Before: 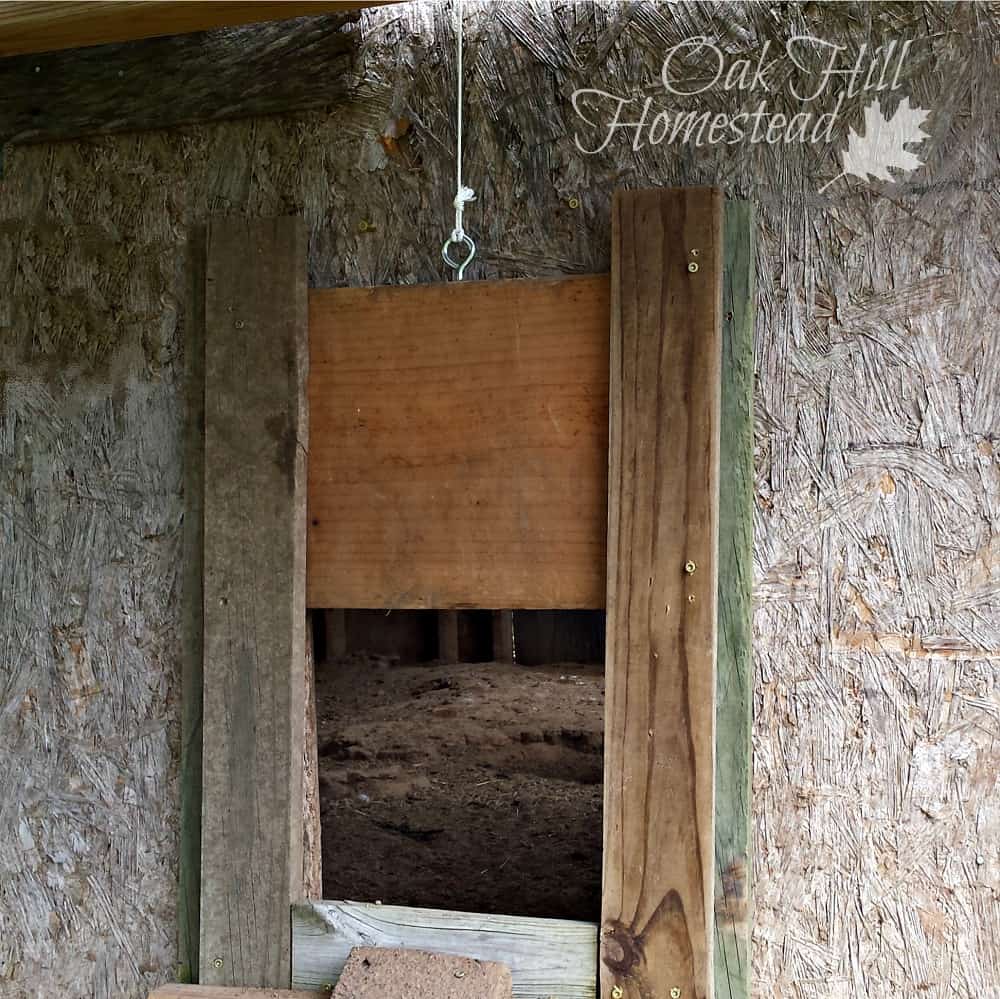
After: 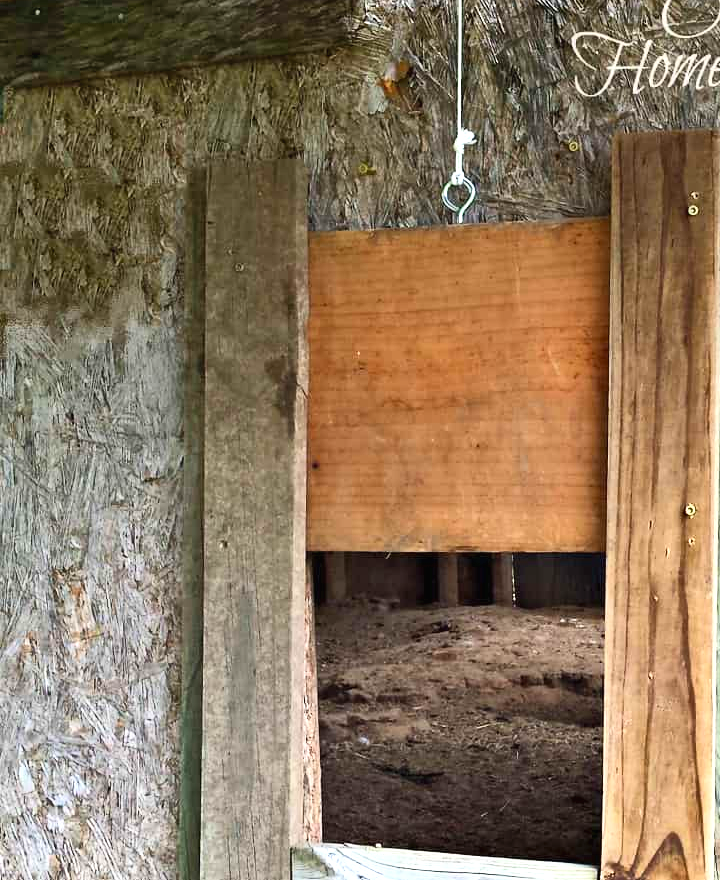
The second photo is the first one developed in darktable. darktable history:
shadows and highlights: shadows color adjustment 97.66%, soften with gaussian
exposure: black level correction 0, exposure 0.877 EV, compensate exposure bias true, compensate highlight preservation false
crop: top 5.803%, right 27.864%, bottom 5.804%
contrast brightness saturation: contrast 0.2, brightness 0.16, saturation 0.22
